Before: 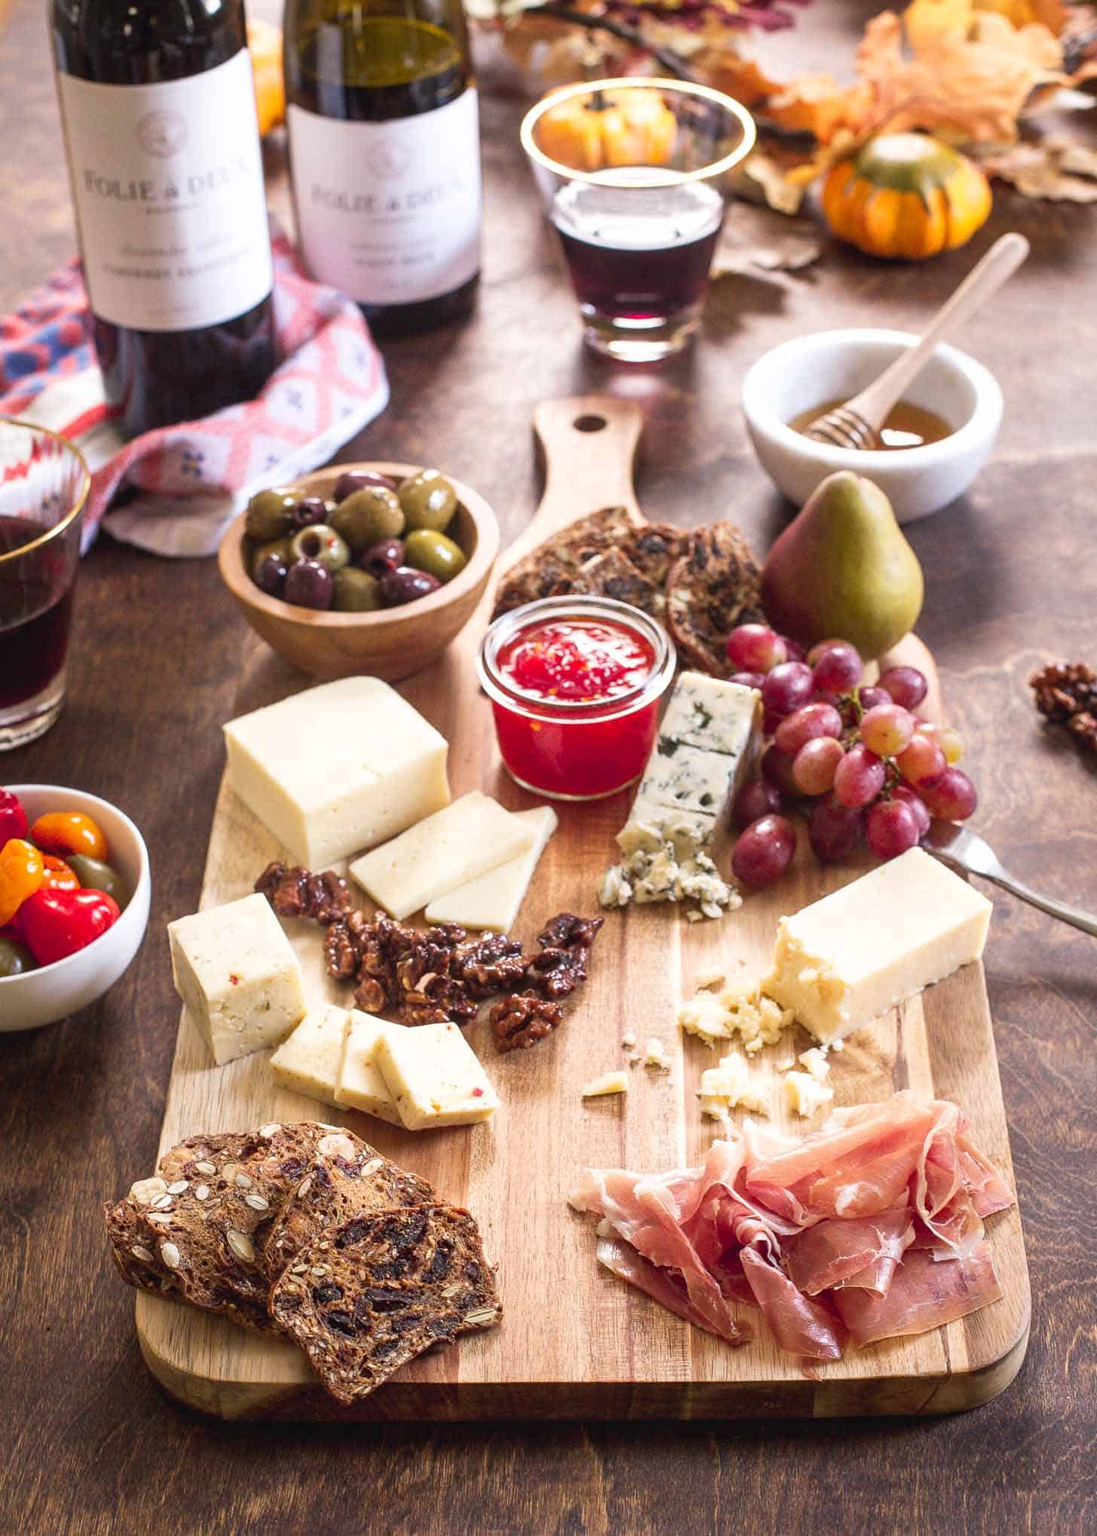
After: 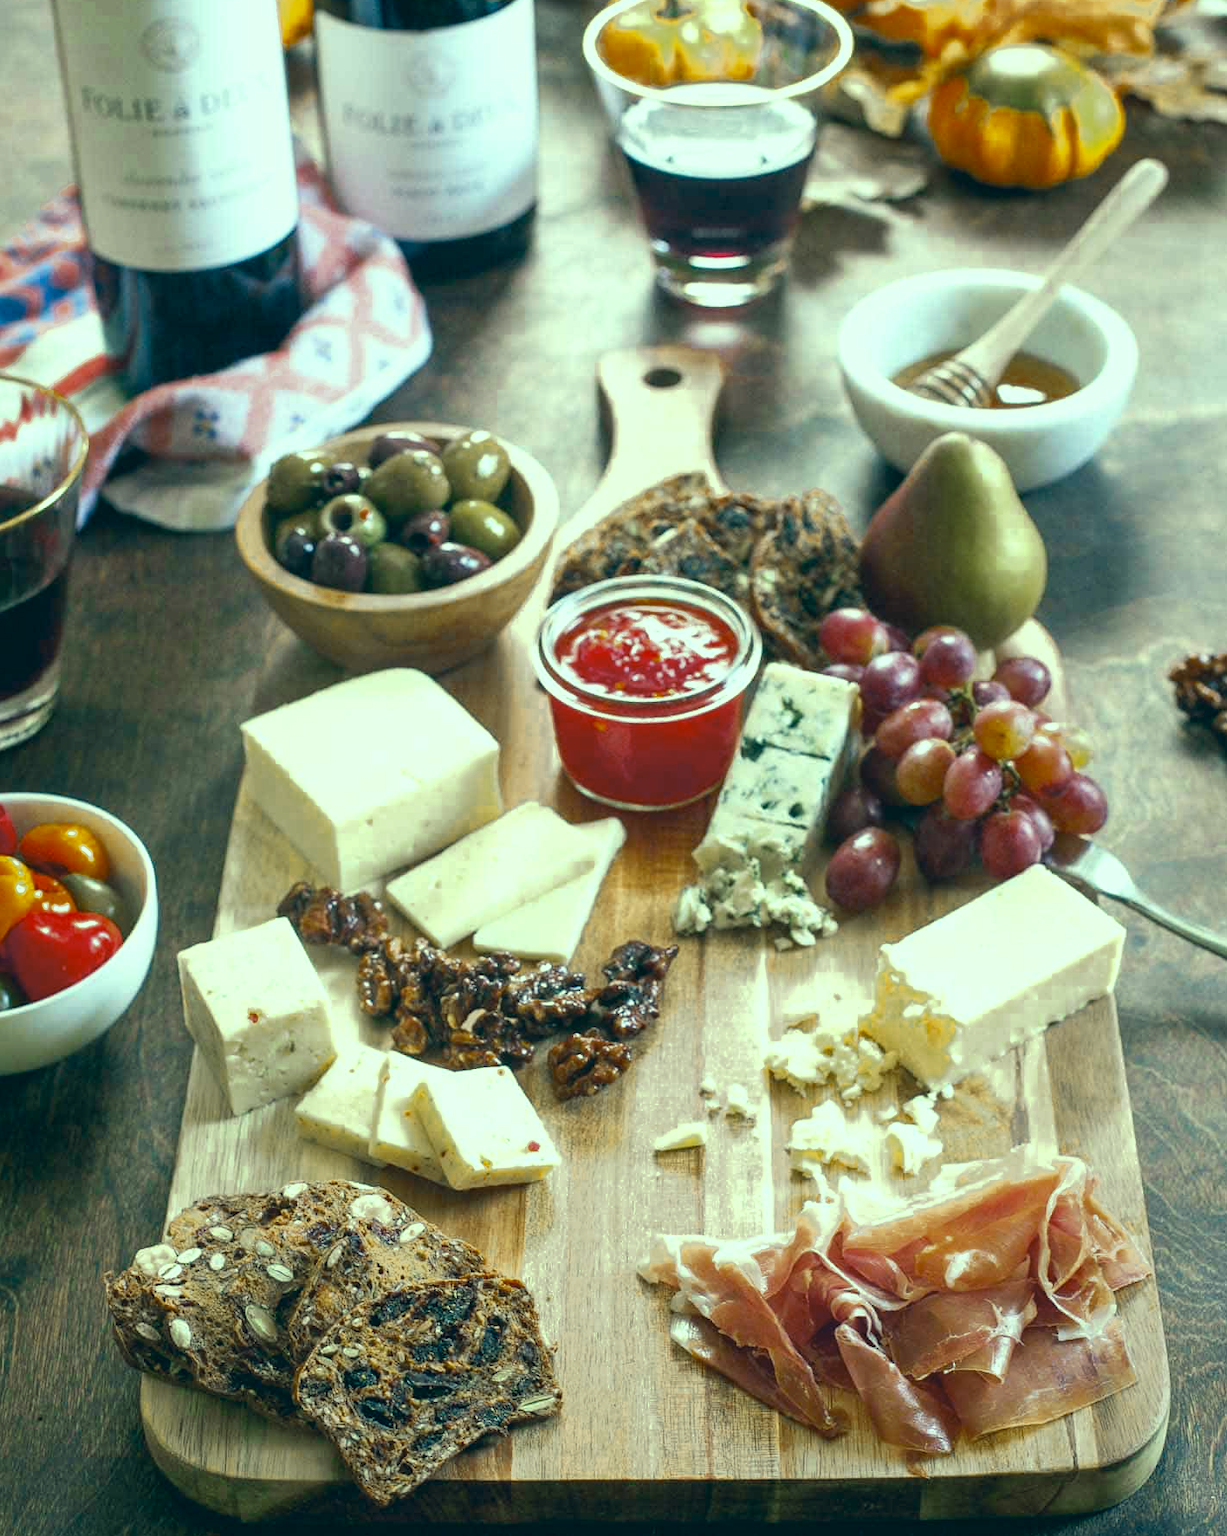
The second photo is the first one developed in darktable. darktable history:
crop: left 1.257%, top 6.188%, right 1.415%, bottom 6.808%
color correction: highlights a* -19.57, highlights b* 9.8, shadows a* -20.65, shadows b* -10.59
color zones: curves: ch0 [(0.11, 0.396) (0.195, 0.36) (0.25, 0.5) (0.303, 0.412) (0.357, 0.544) (0.75, 0.5) (0.967, 0.328)]; ch1 [(0, 0.468) (0.112, 0.512) (0.202, 0.6) (0.25, 0.5) (0.307, 0.352) (0.357, 0.544) (0.75, 0.5) (0.963, 0.524)]
